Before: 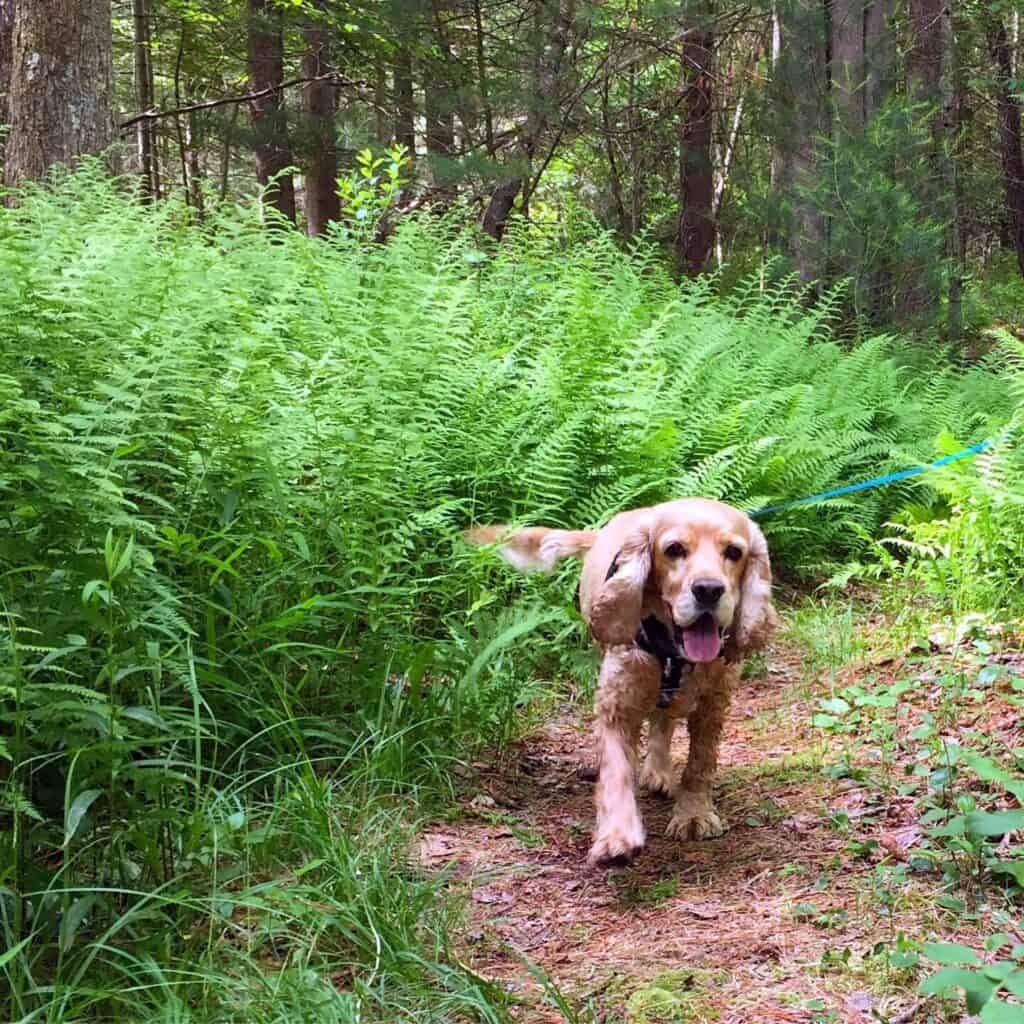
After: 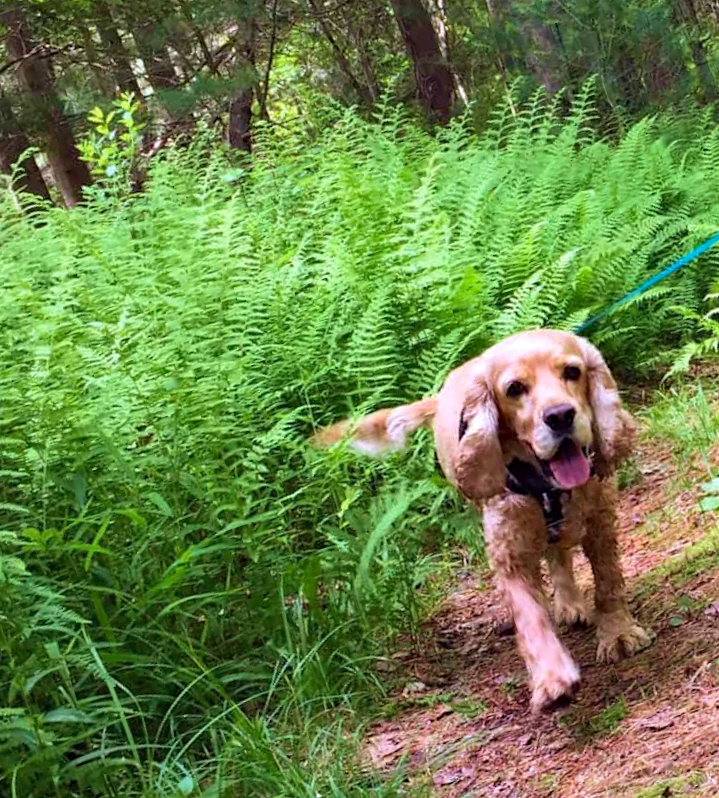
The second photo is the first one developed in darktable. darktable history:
velvia: on, module defaults
crop and rotate: angle 18.63°, left 6.893%, right 4.081%, bottom 1.138%
haze removal: compatibility mode true, adaptive false
